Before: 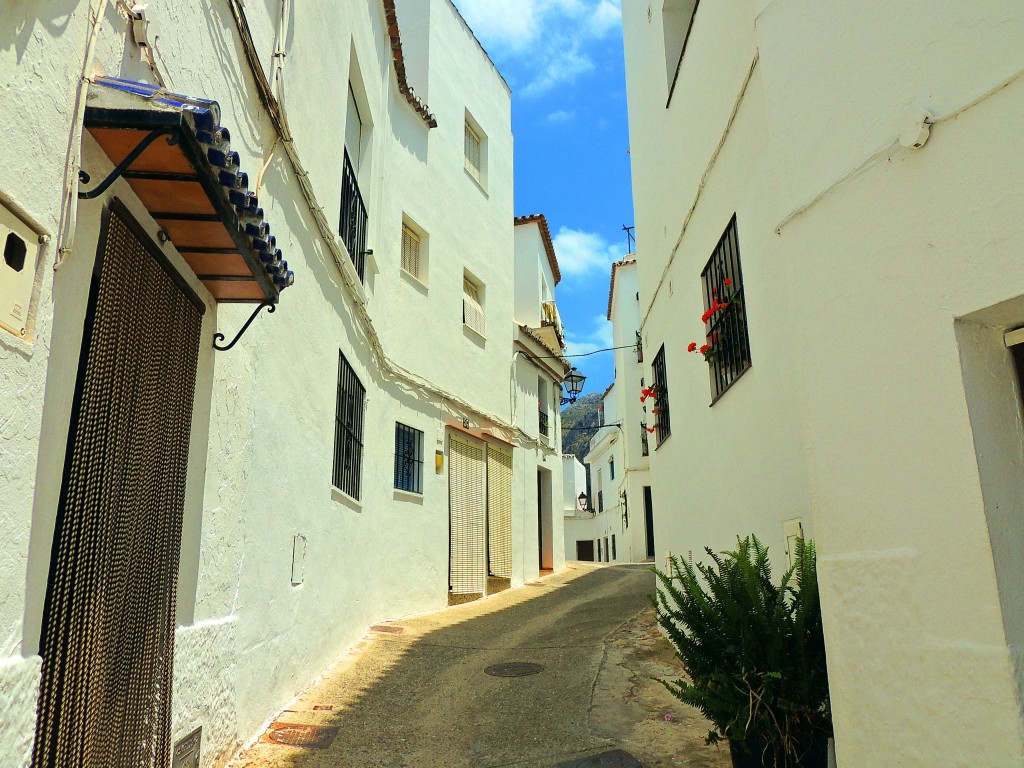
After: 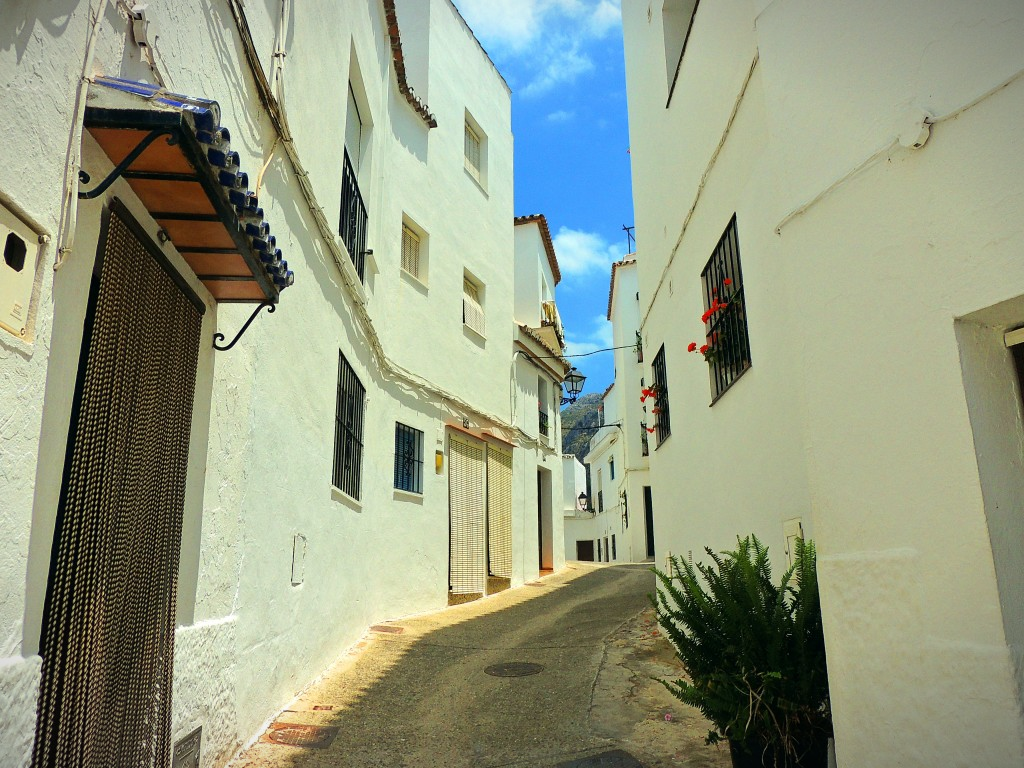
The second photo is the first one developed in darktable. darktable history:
vignetting: fall-off start 99.92%, width/height ratio 1.324
